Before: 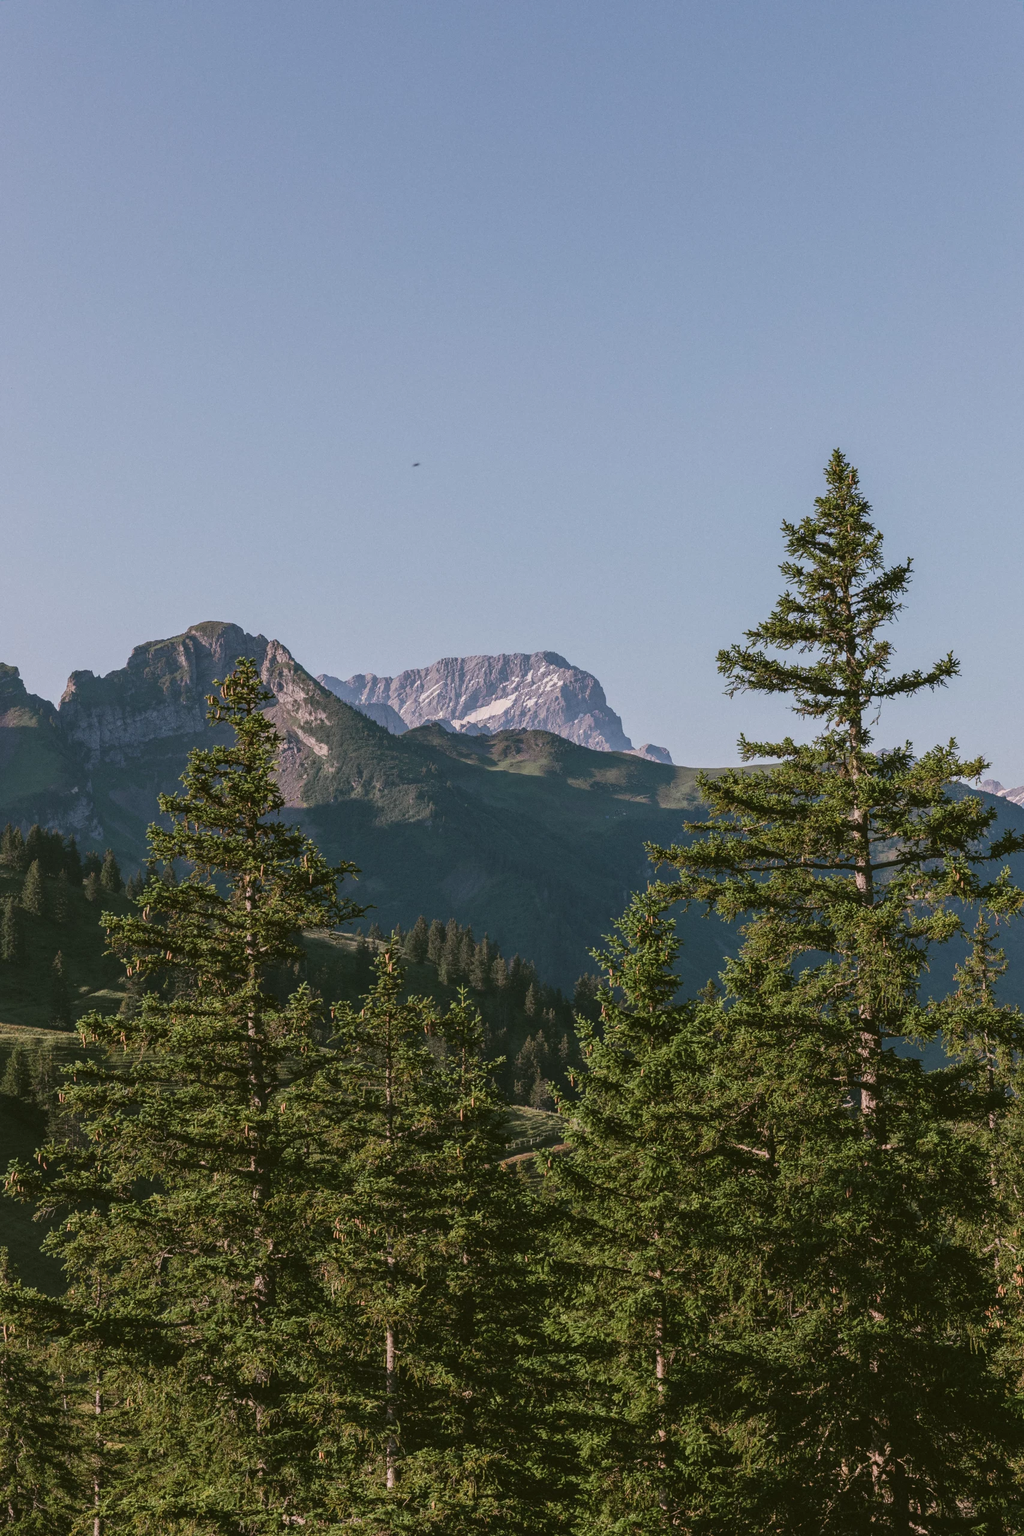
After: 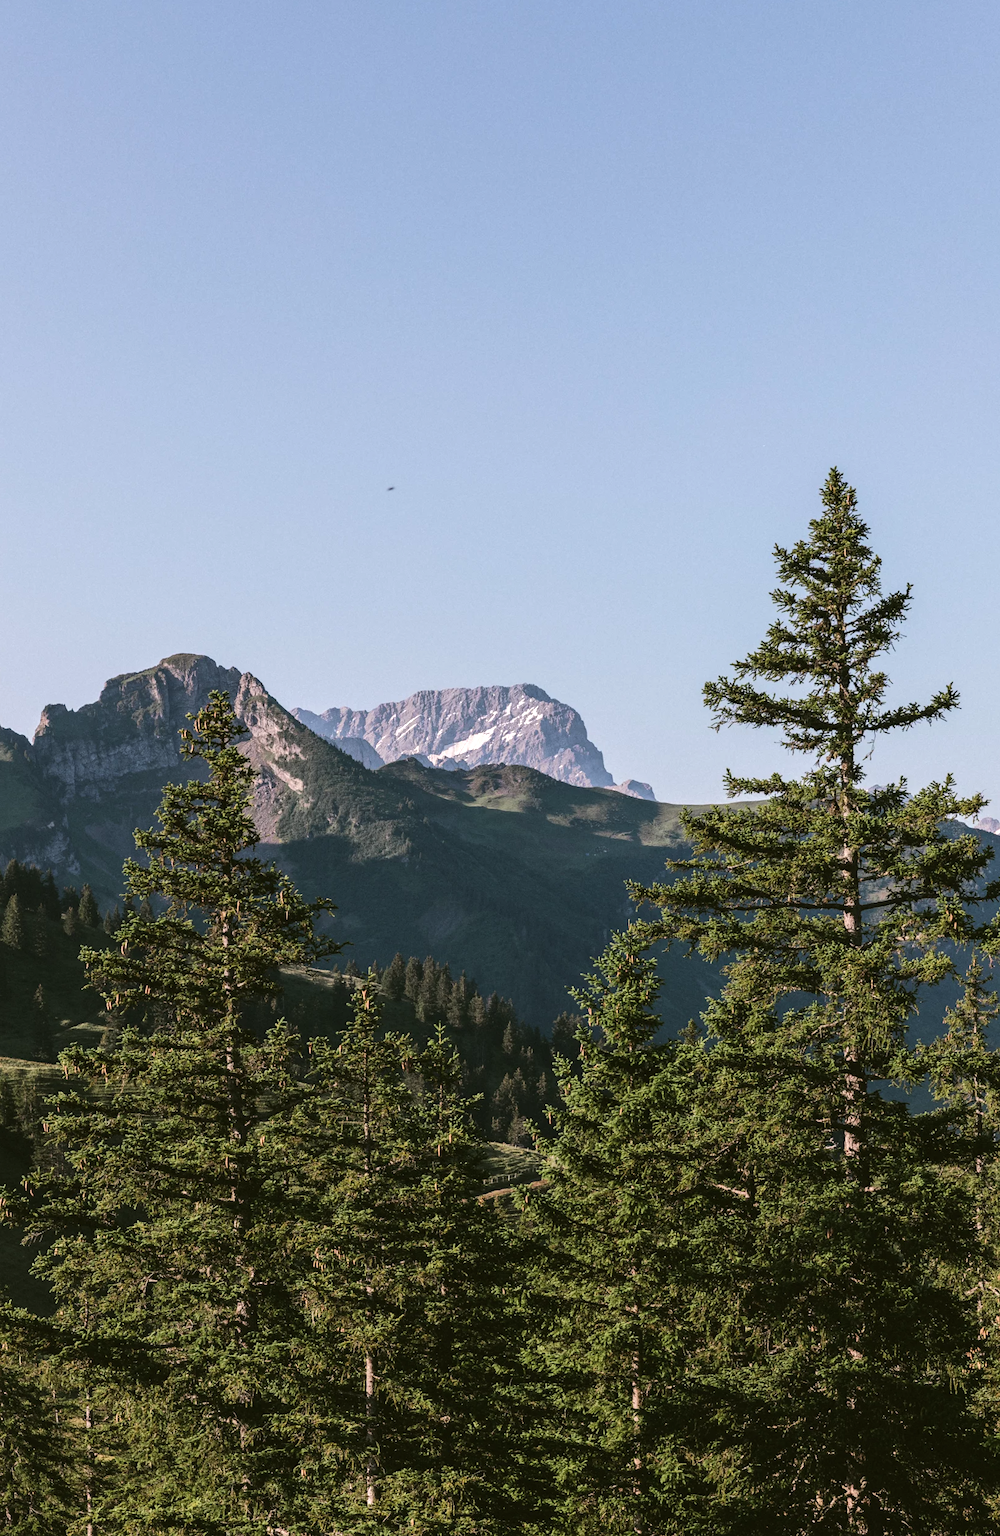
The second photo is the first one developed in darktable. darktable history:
rotate and perspective: rotation 0.074°, lens shift (vertical) 0.096, lens shift (horizontal) -0.041, crop left 0.043, crop right 0.952, crop top 0.024, crop bottom 0.979
tone equalizer: -8 EV -0.75 EV, -7 EV -0.7 EV, -6 EV -0.6 EV, -5 EV -0.4 EV, -3 EV 0.4 EV, -2 EV 0.6 EV, -1 EV 0.7 EV, +0 EV 0.75 EV, edges refinement/feathering 500, mask exposure compensation -1.57 EV, preserve details no
base curve: curves: ch0 [(0, 0) (0.235, 0.266) (0.503, 0.496) (0.786, 0.72) (1, 1)]
white balance: red 1, blue 1
